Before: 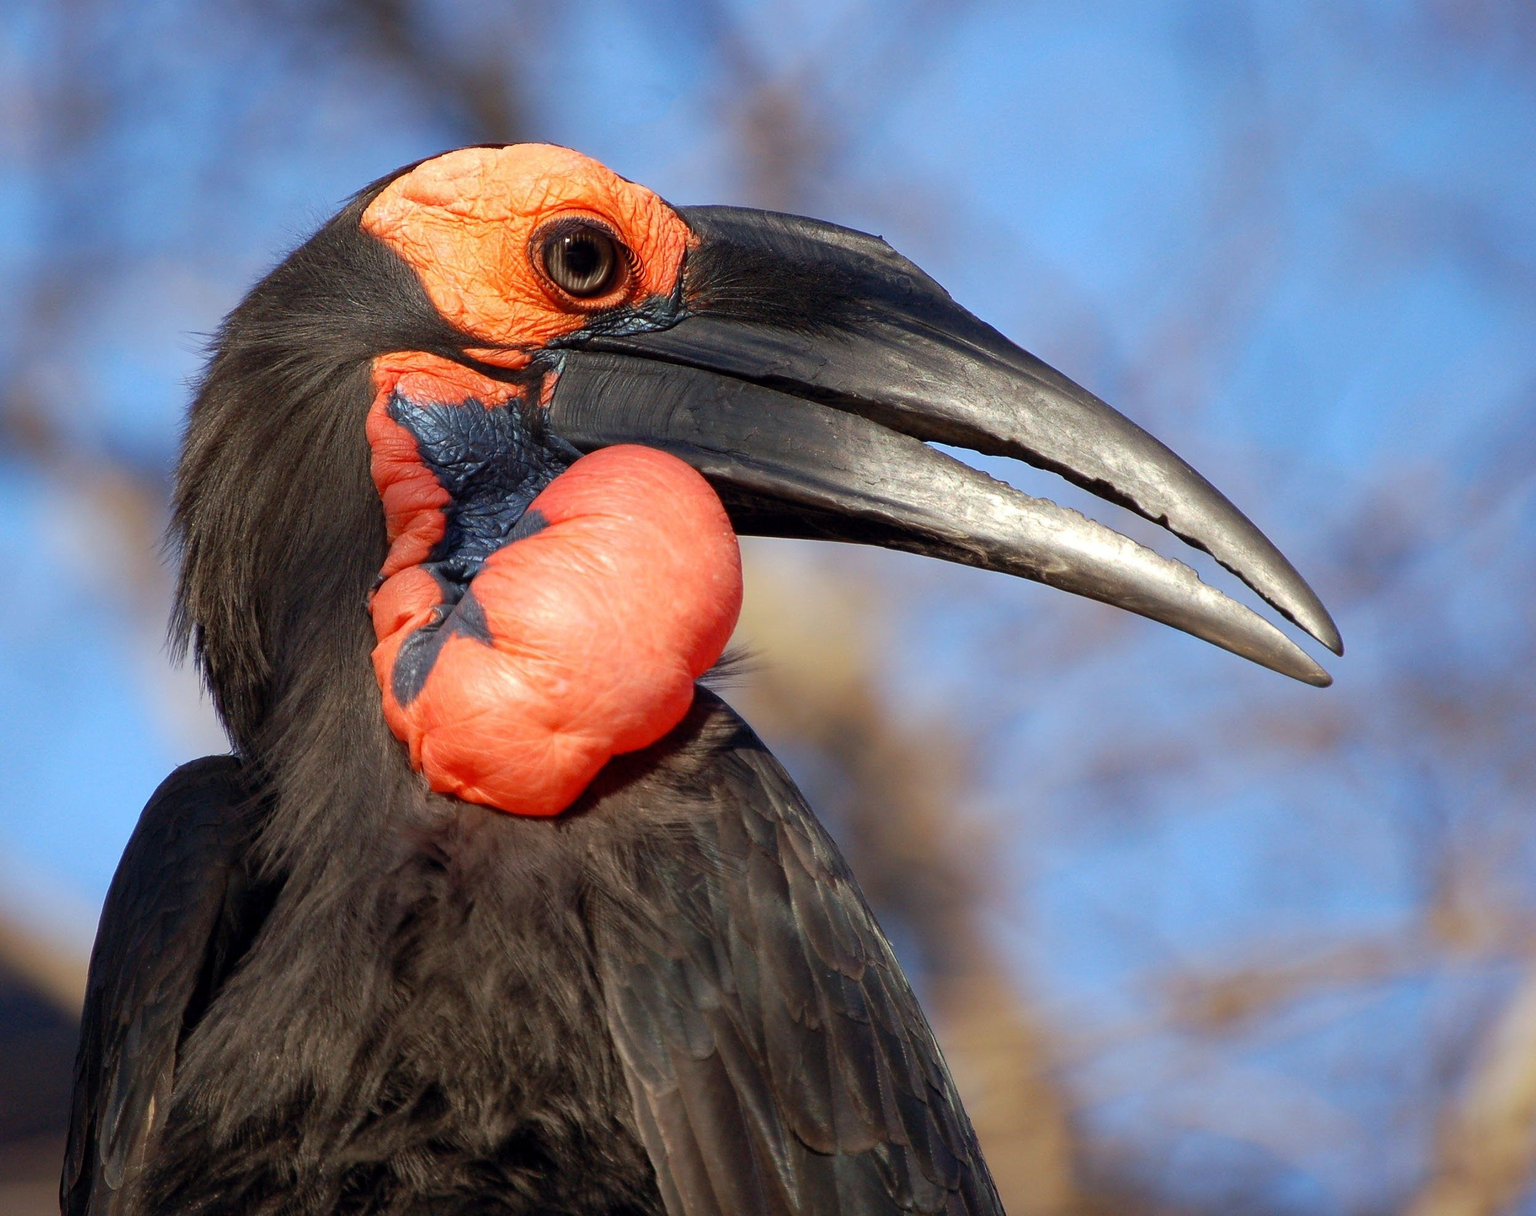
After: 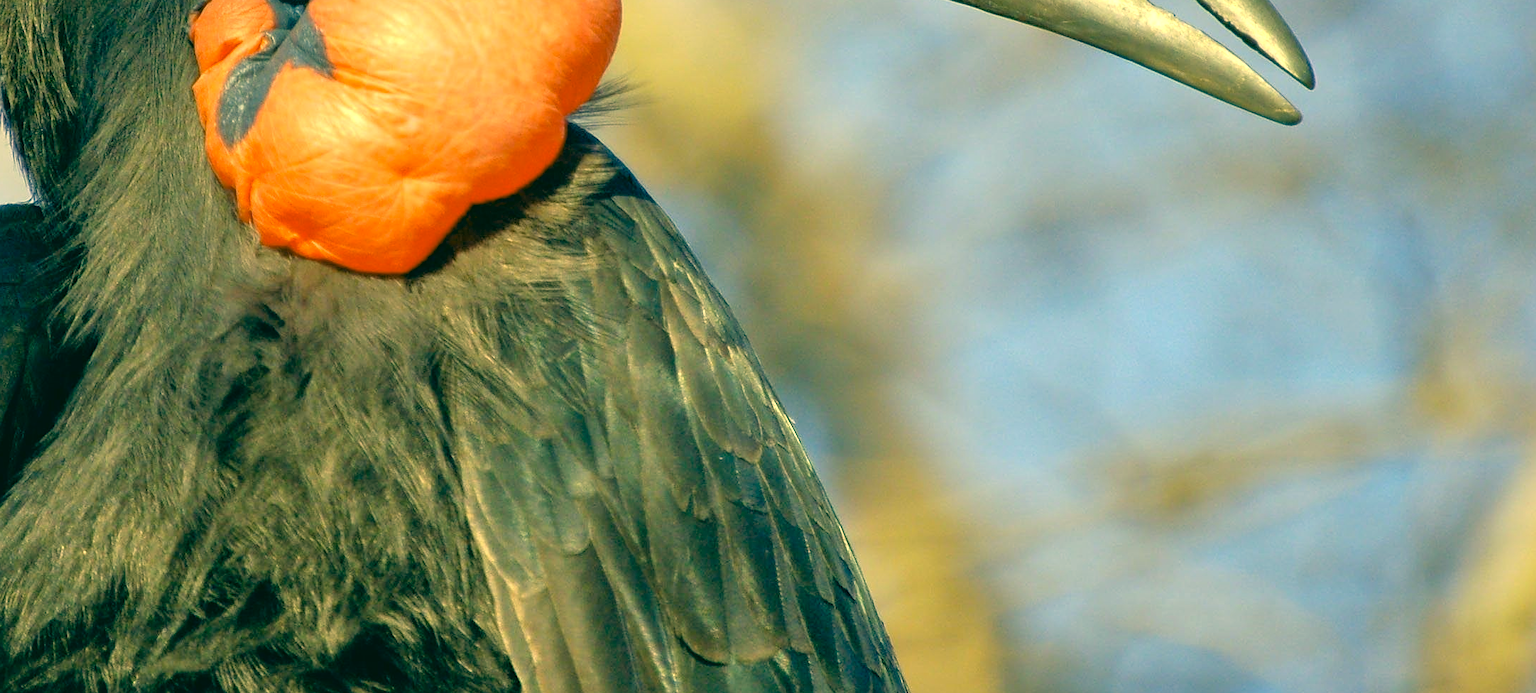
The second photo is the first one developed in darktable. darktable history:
color correction: highlights a* 1.87, highlights b* 34.32, shadows a* -36.11, shadows b* -5.47
crop and rotate: left 13.312%, top 47.652%, bottom 2.928%
exposure: exposure 0.376 EV, compensate highlight preservation false
tone equalizer: -7 EV 0.164 EV, -6 EV 0.561 EV, -5 EV 1.17 EV, -4 EV 1.35 EV, -3 EV 1.17 EV, -2 EV 0.6 EV, -1 EV 0.155 EV, mask exposure compensation -0.495 EV
sharpen: amount 0.203
